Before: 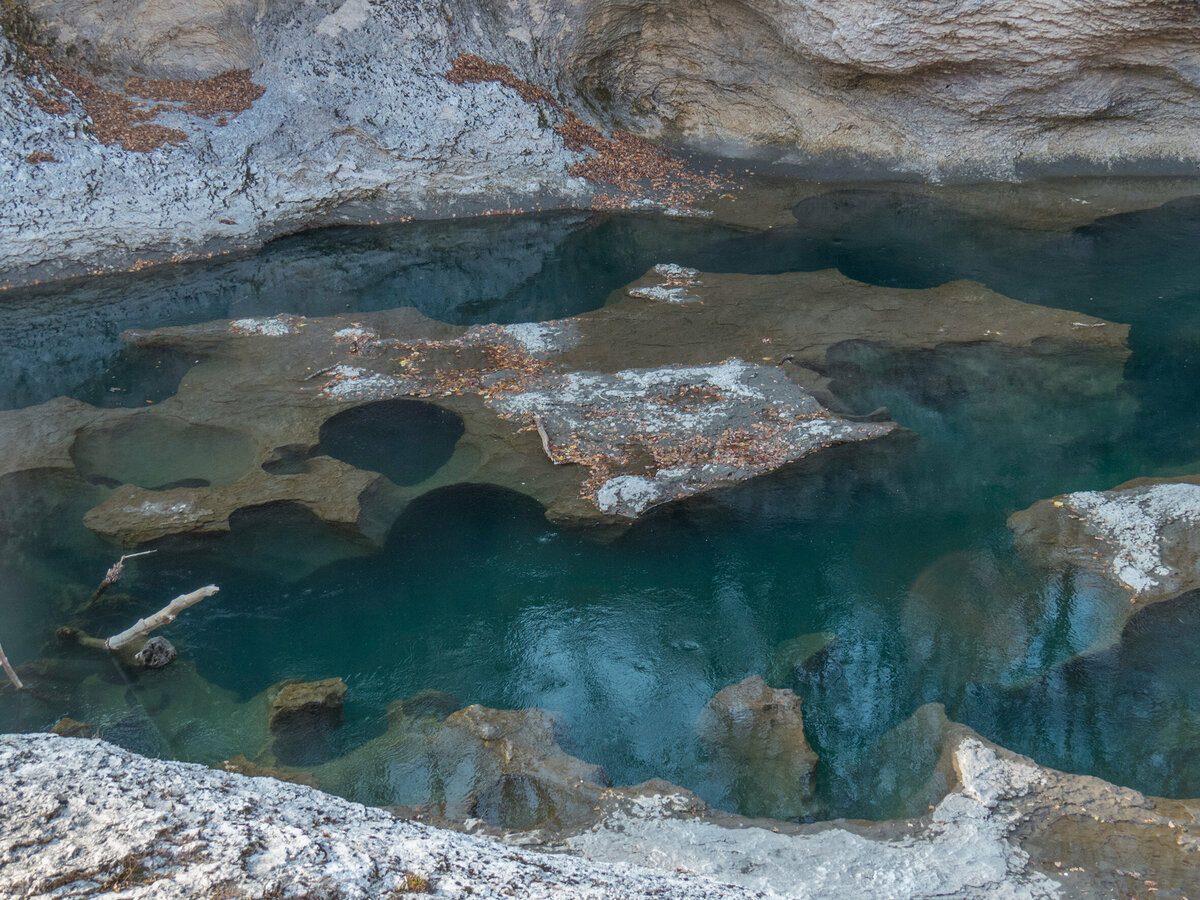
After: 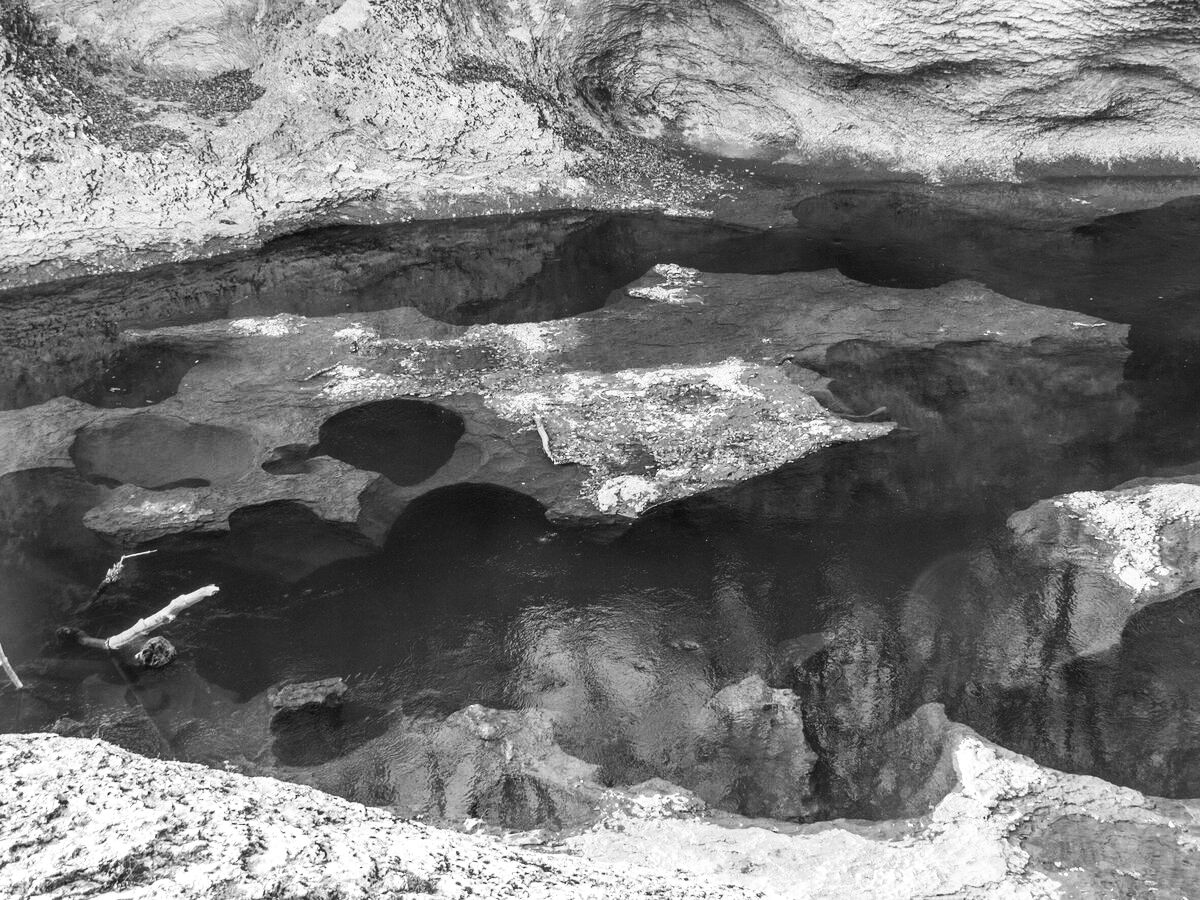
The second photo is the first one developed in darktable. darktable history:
grain: coarseness 14.57 ISO, strength 8.8%
color balance rgb: shadows lift › chroma 2%, shadows lift › hue 135.47°, highlights gain › chroma 2%, highlights gain › hue 291.01°, global offset › luminance 0.5%, perceptual saturation grading › global saturation -10.8%, perceptual saturation grading › highlights -26.83%, perceptual saturation grading › shadows 21.25%, perceptual brilliance grading › highlights 17.77%, perceptual brilliance grading › mid-tones 31.71%, perceptual brilliance grading › shadows -31.01%, global vibrance 24.91%
color zones: curves: ch0 [(0.826, 0.353)]; ch1 [(0.242, 0.647) (0.889, 0.342)]; ch2 [(0.246, 0.089) (0.969, 0.068)]
base curve: curves: ch0 [(0, 0) (0.005, 0.002) (0.15, 0.3) (0.4, 0.7) (0.75, 0.95) (1, 1)], preserve colors none
monochrome: on, module defaults
